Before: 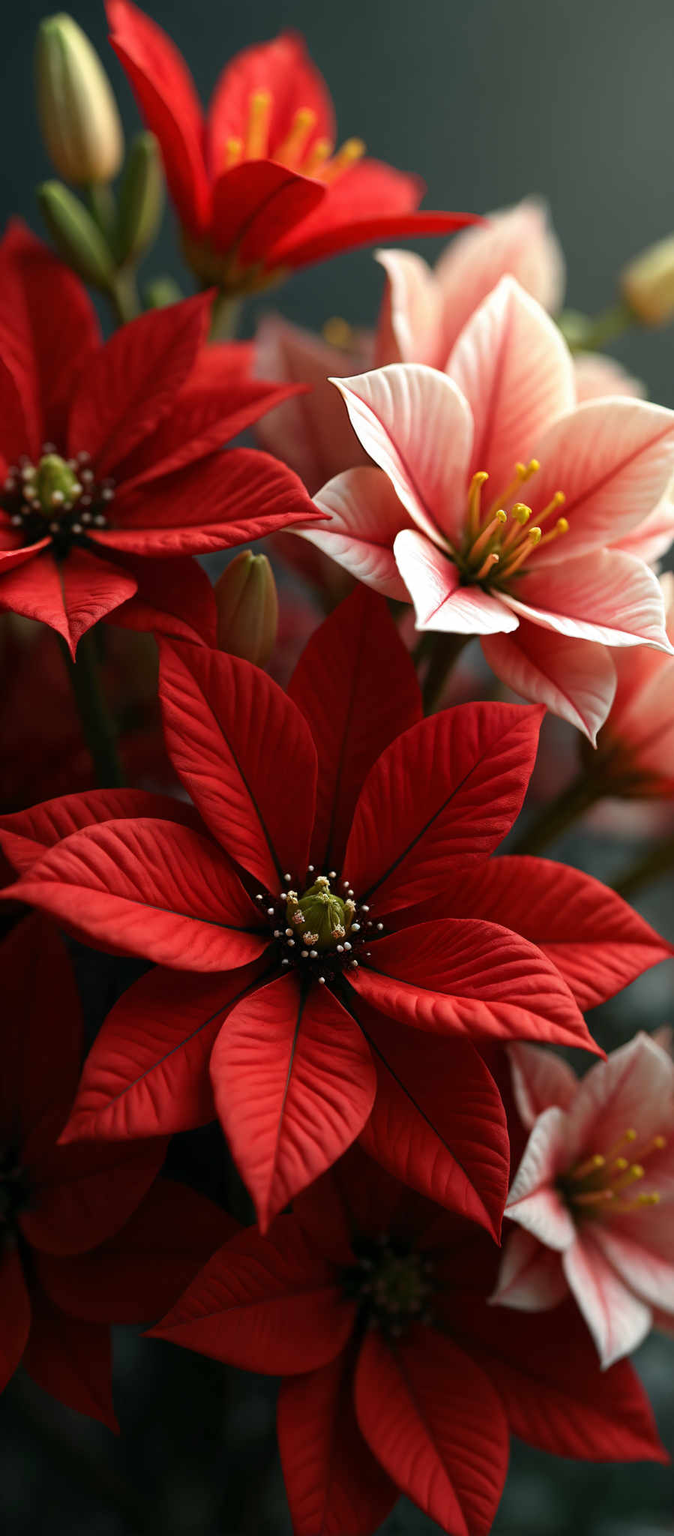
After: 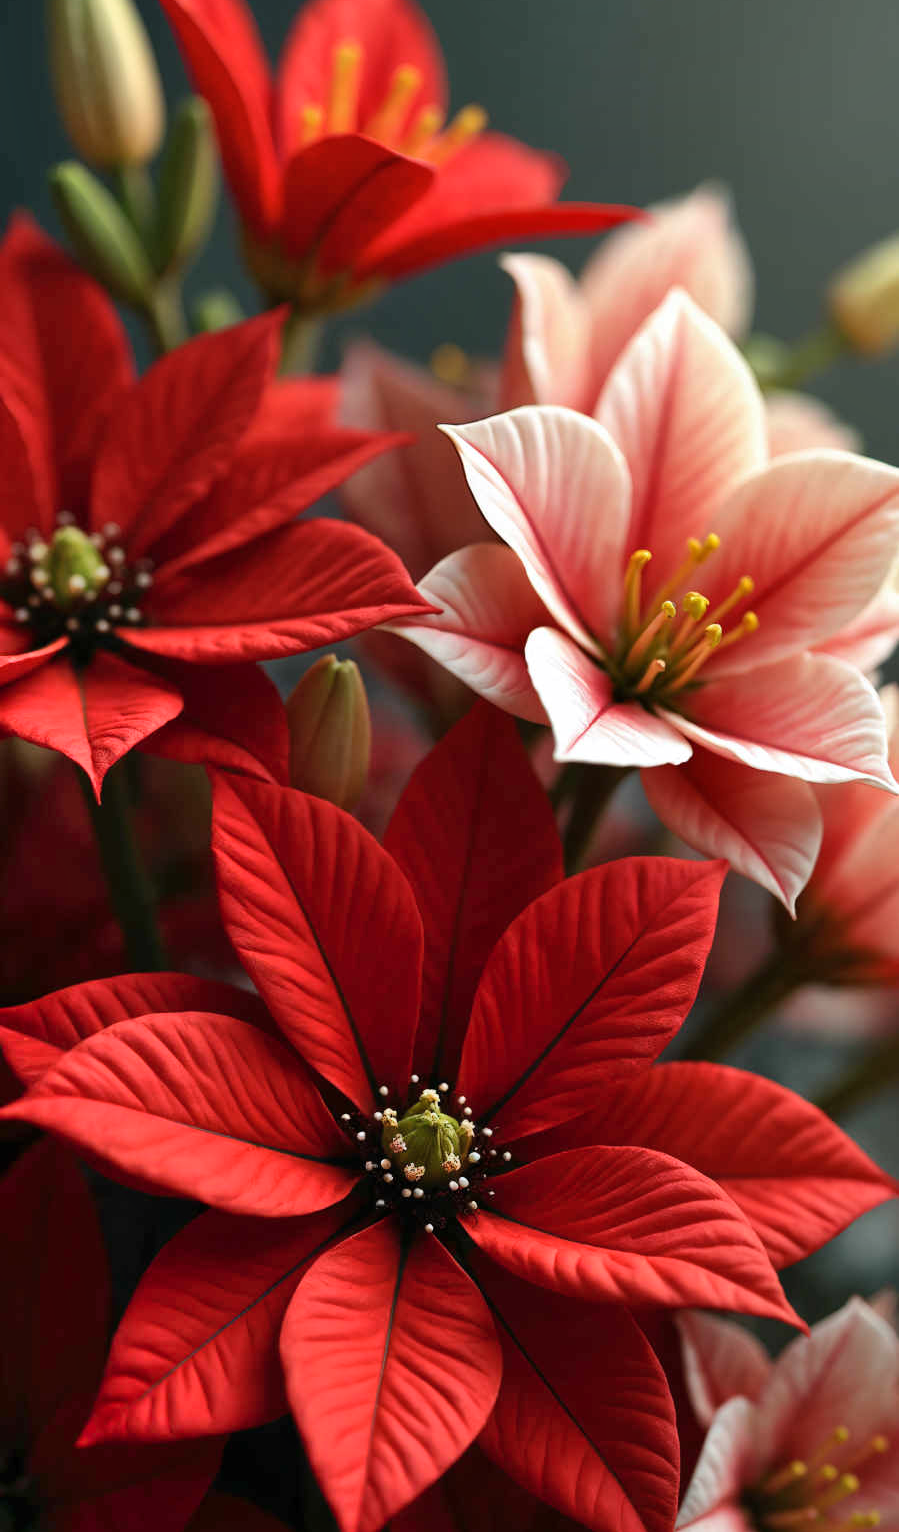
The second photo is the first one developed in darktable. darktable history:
crop: top 3.873%, bottom 21.284%
color correction: highlights a* 0.022, highlights b* -0.729
shadows and highlights: low approximation 0.01, soften with gaussian
